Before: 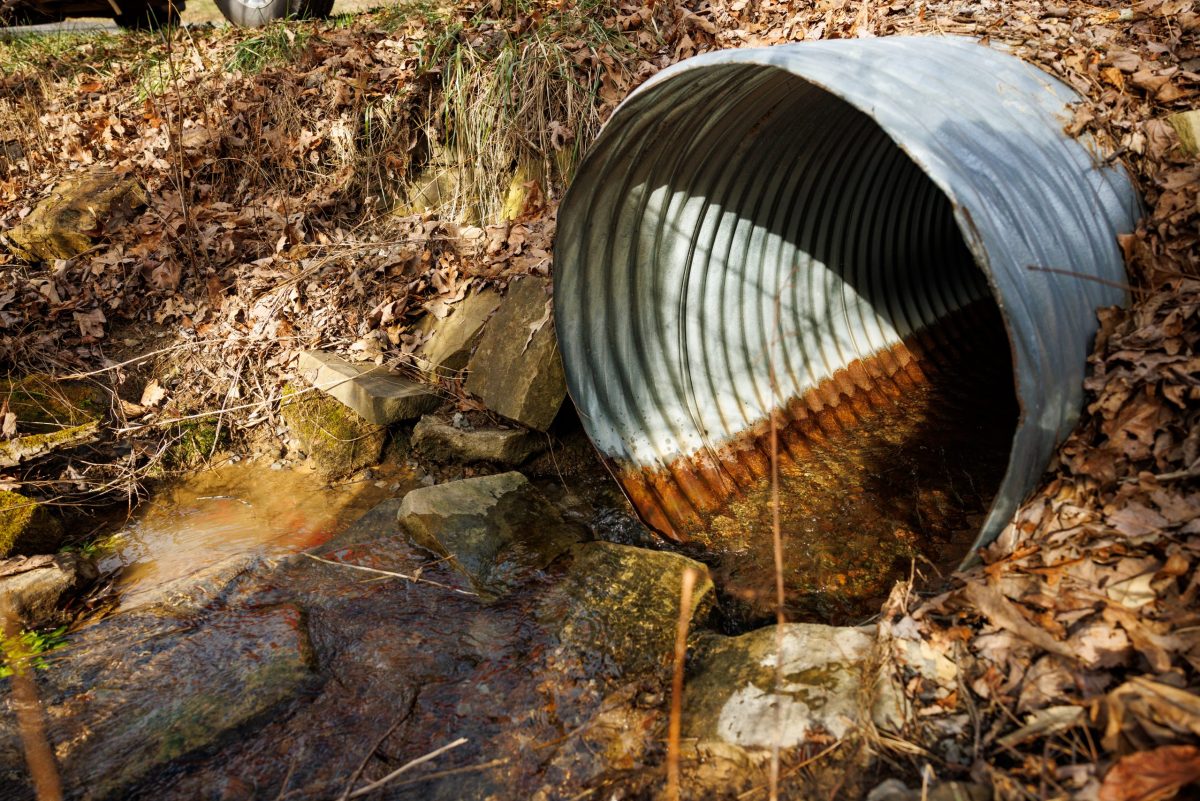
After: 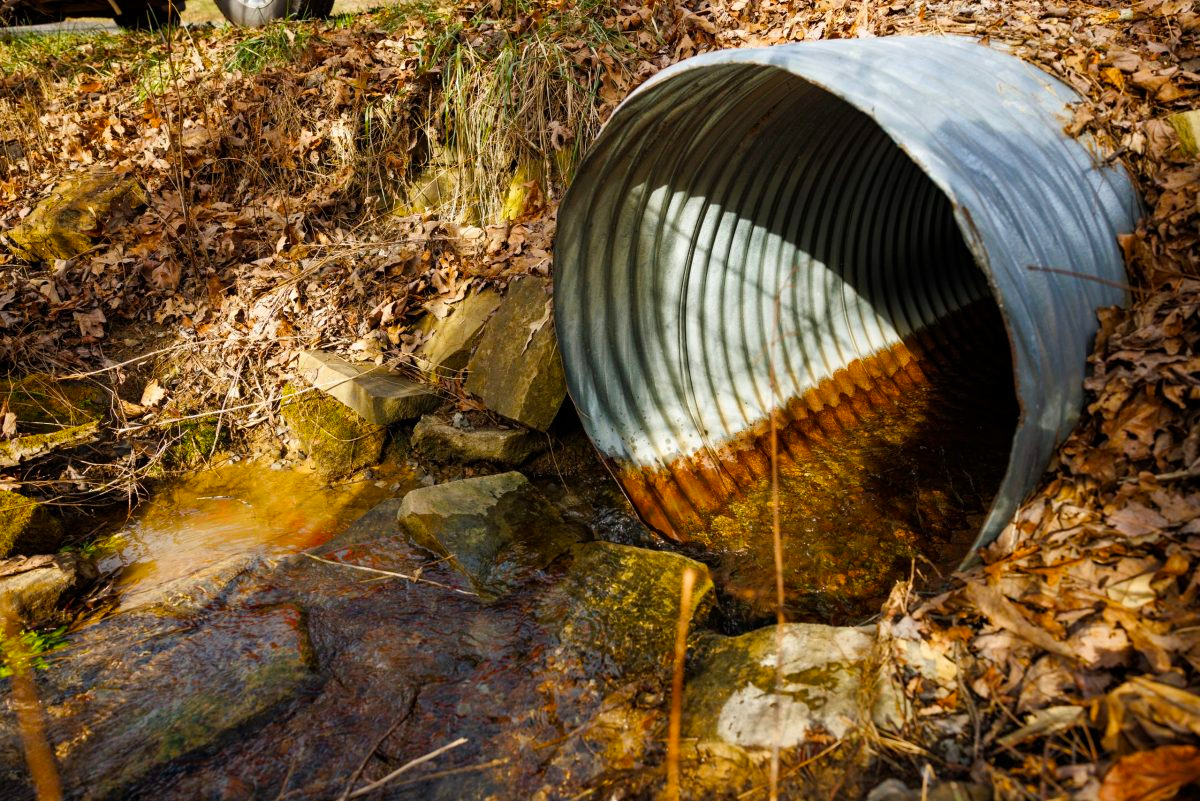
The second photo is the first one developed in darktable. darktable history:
color balance rgb: power › hue 71.6°, perceptual saturation grading › global saturation 29.931%
